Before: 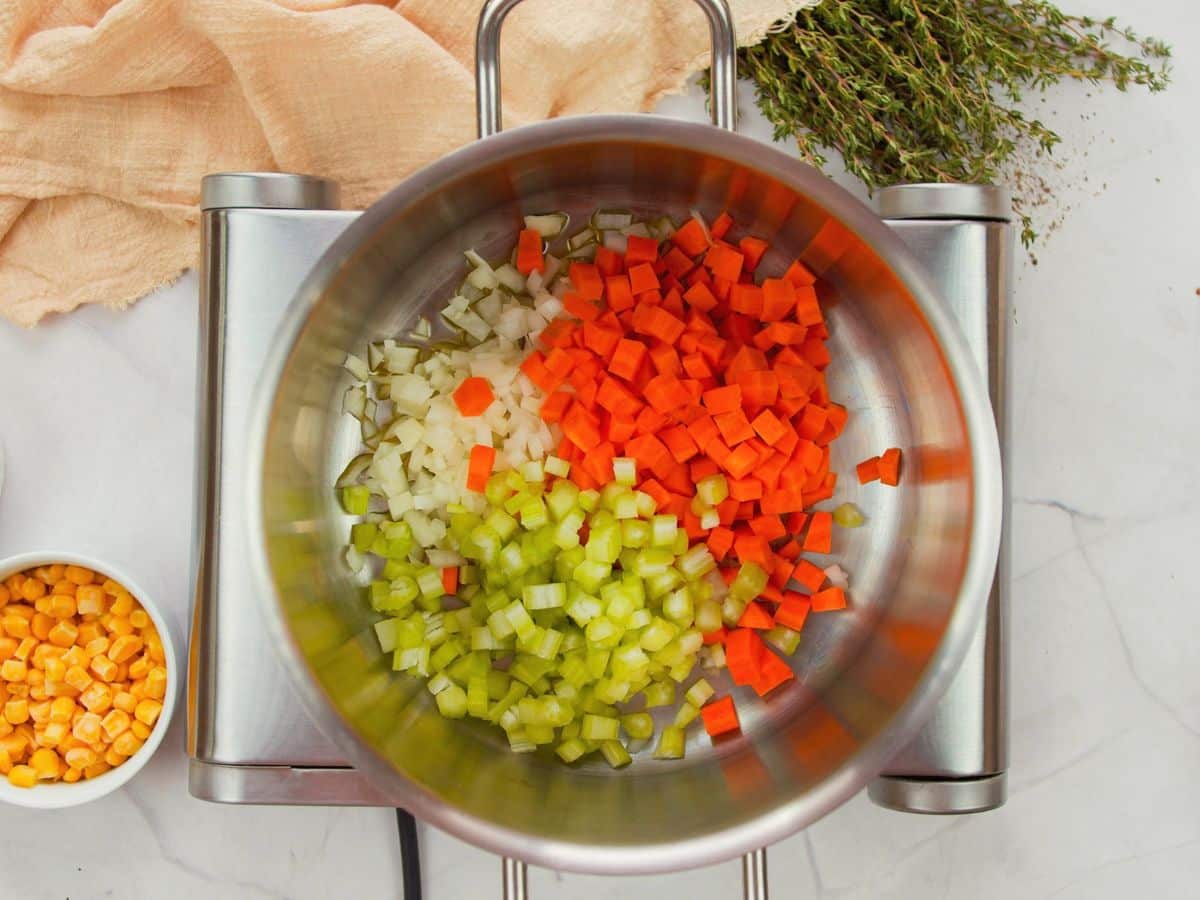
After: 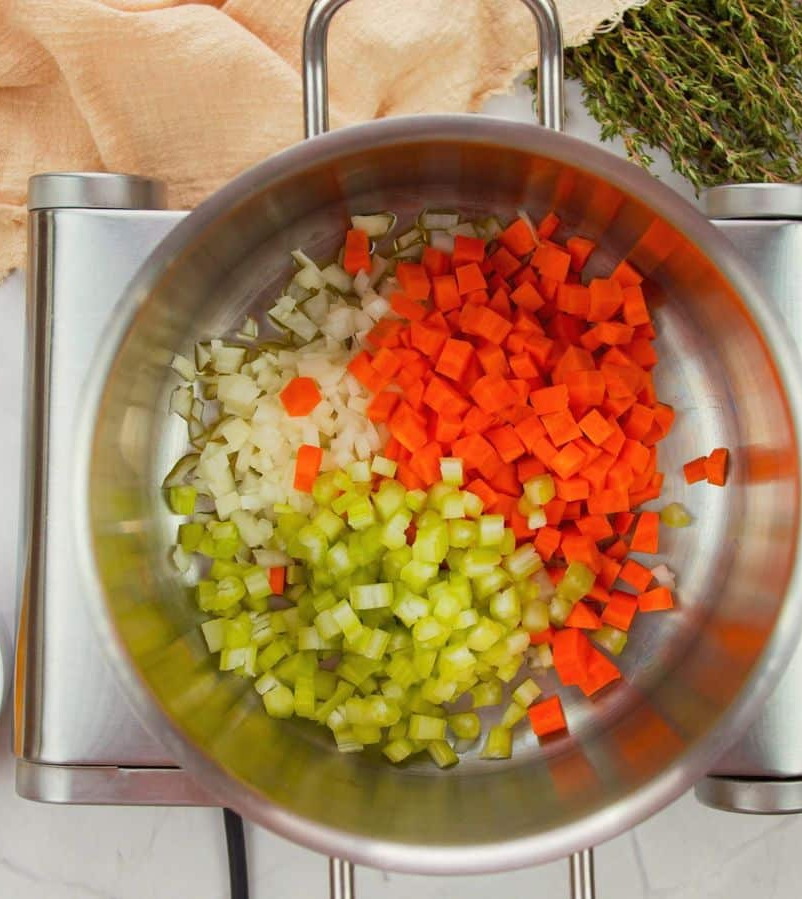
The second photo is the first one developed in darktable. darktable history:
crop and rotate: left 14.494%, right 18.649%
